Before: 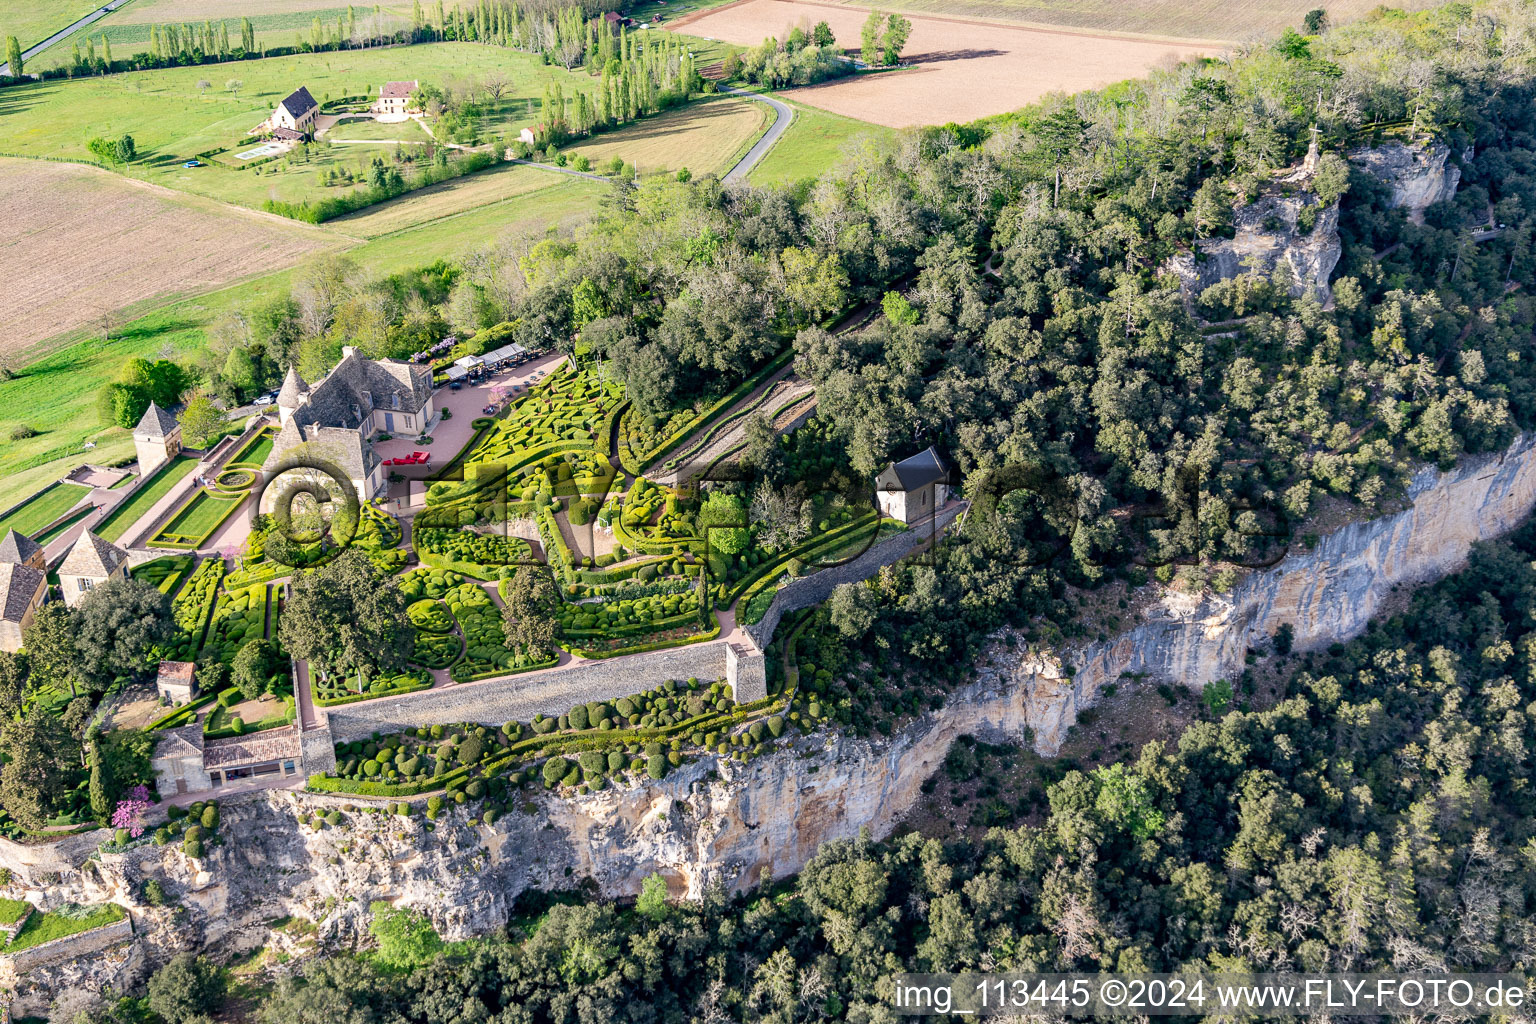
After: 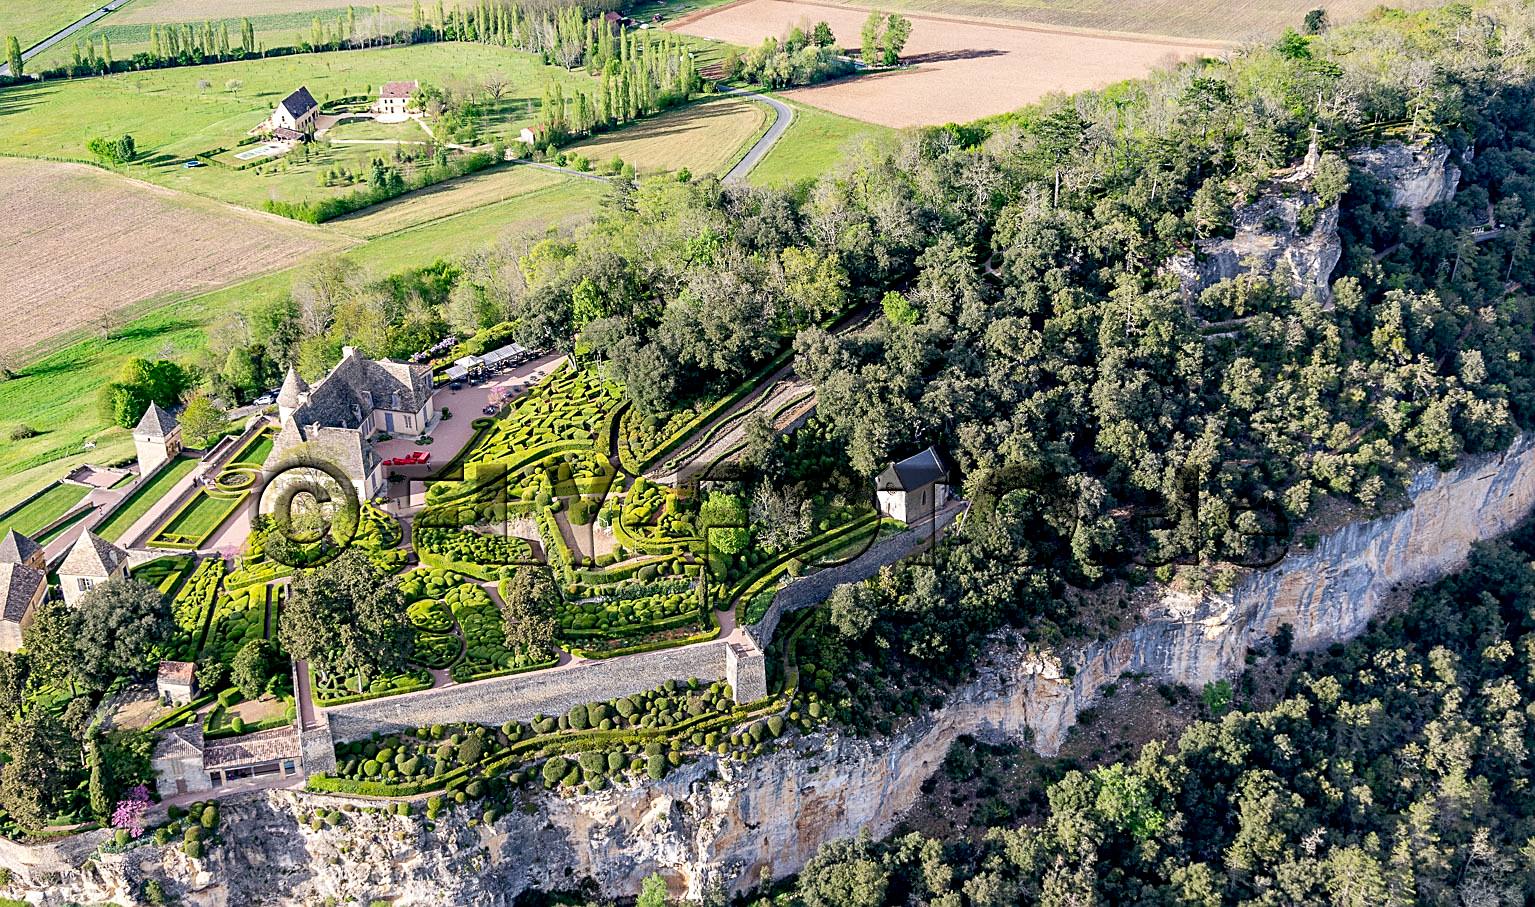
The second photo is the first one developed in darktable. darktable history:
crop and rotate: top 0%, bottom 11.381%
sharpen: on, module defaults
exposure: black level correction 0.005, exposure 0.017 EV, compensate highlight preservation false
